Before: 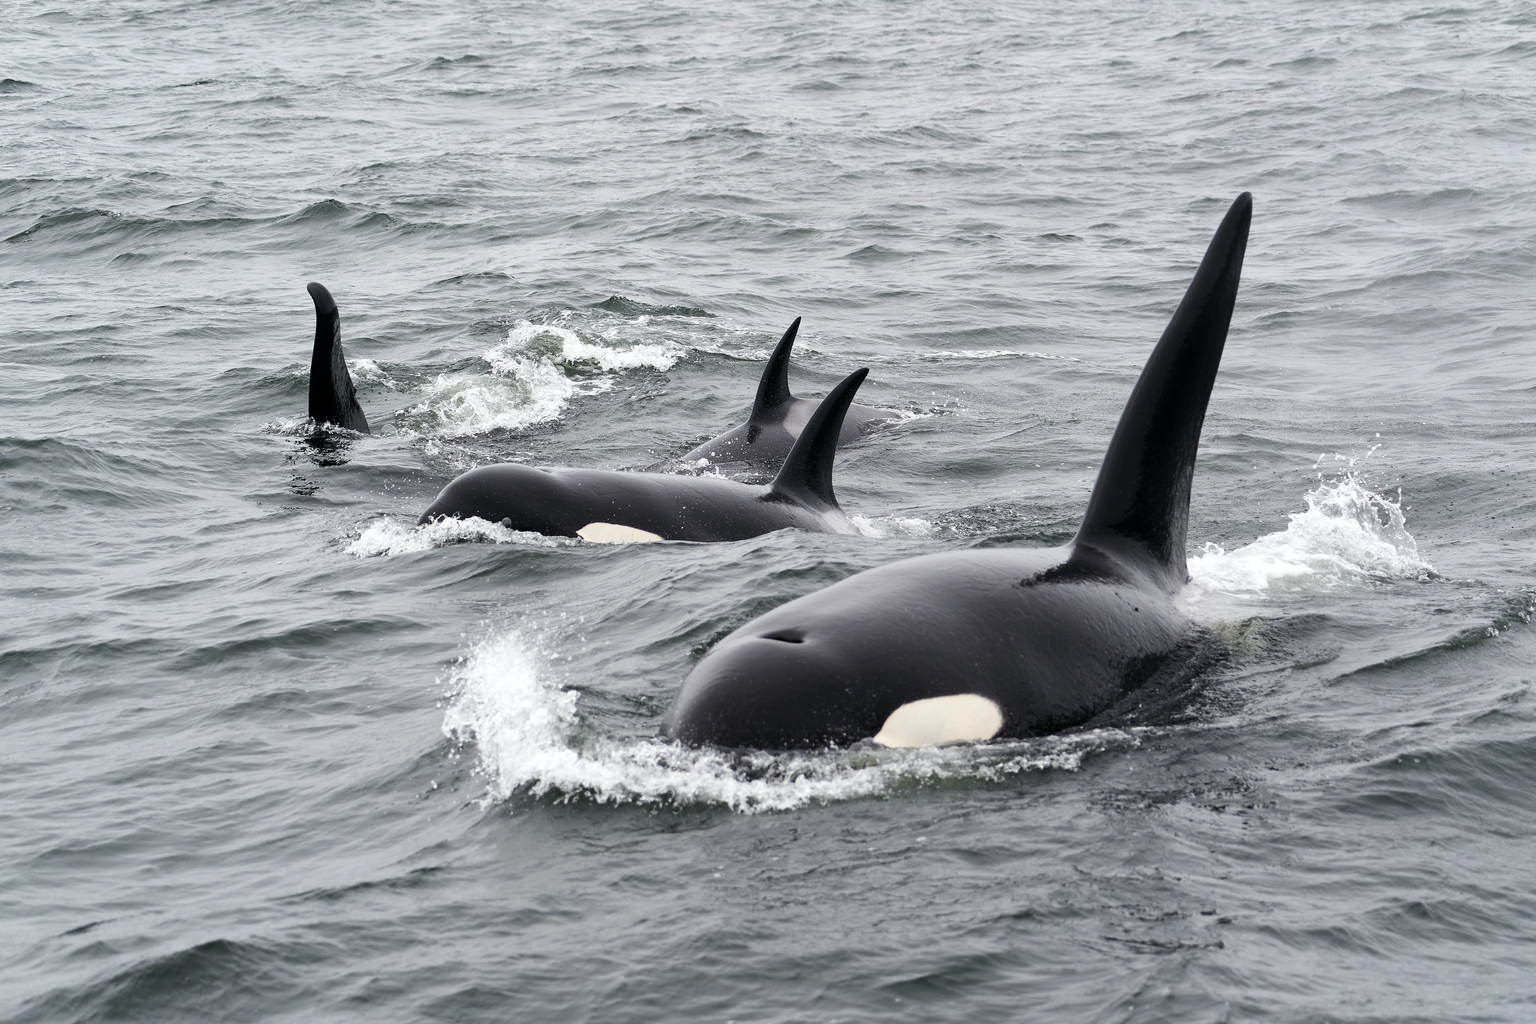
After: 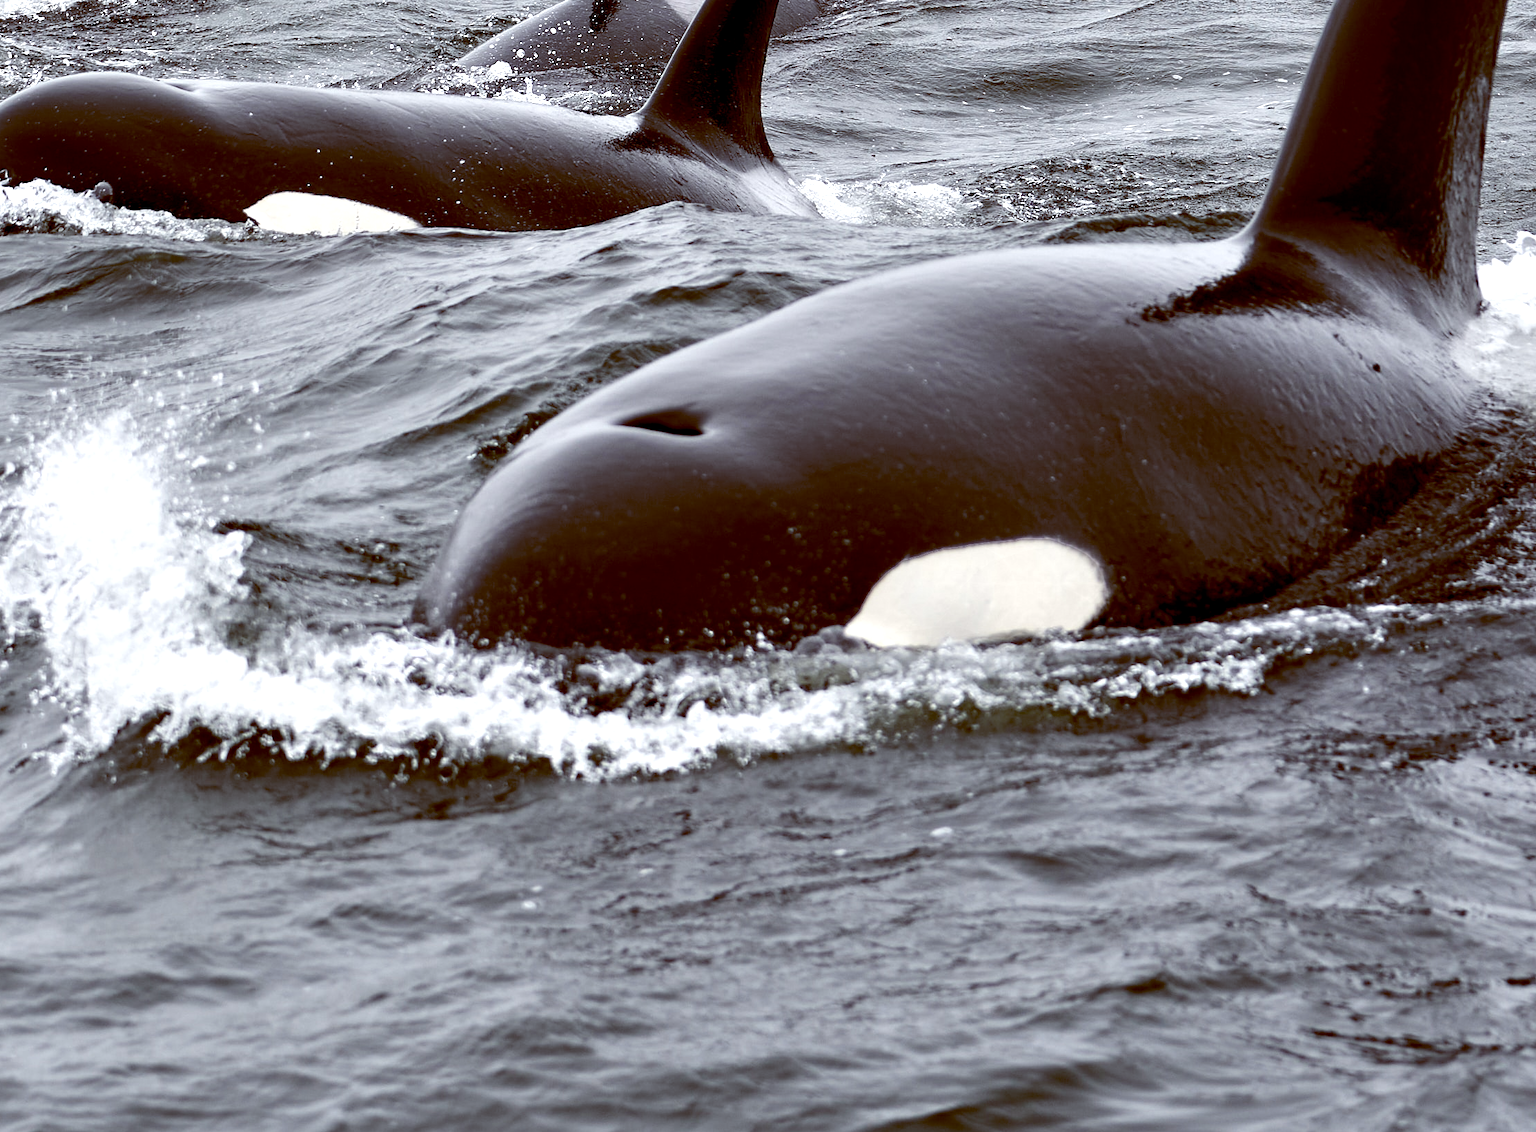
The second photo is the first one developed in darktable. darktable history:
contrast equalizer: y [[0.601, 0.6, 0.598, 0.598, 0.6, 0.601], [0.5 ×6], [0.5 ×6], [0 ×6], [0 ×6]]
color balance: lift [1, 1.015, 1.004, 0.985], gamma [1, 0.958, 0.971, 1.042], gain [1, 0.956, 0.977, 1.044]
exposure: compensate highlight preservation false
crop: left 29.672%, top 41.786%, right 20.851%, bottom 3.487%
